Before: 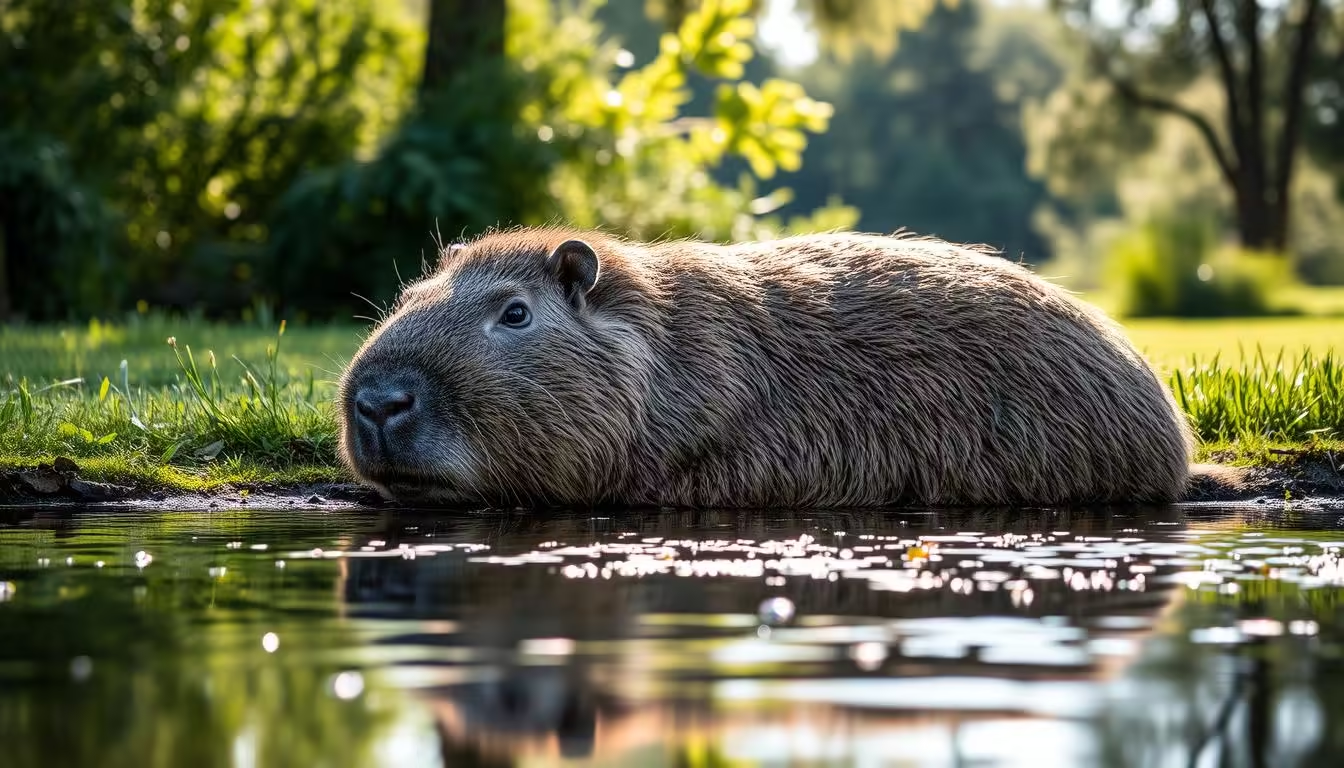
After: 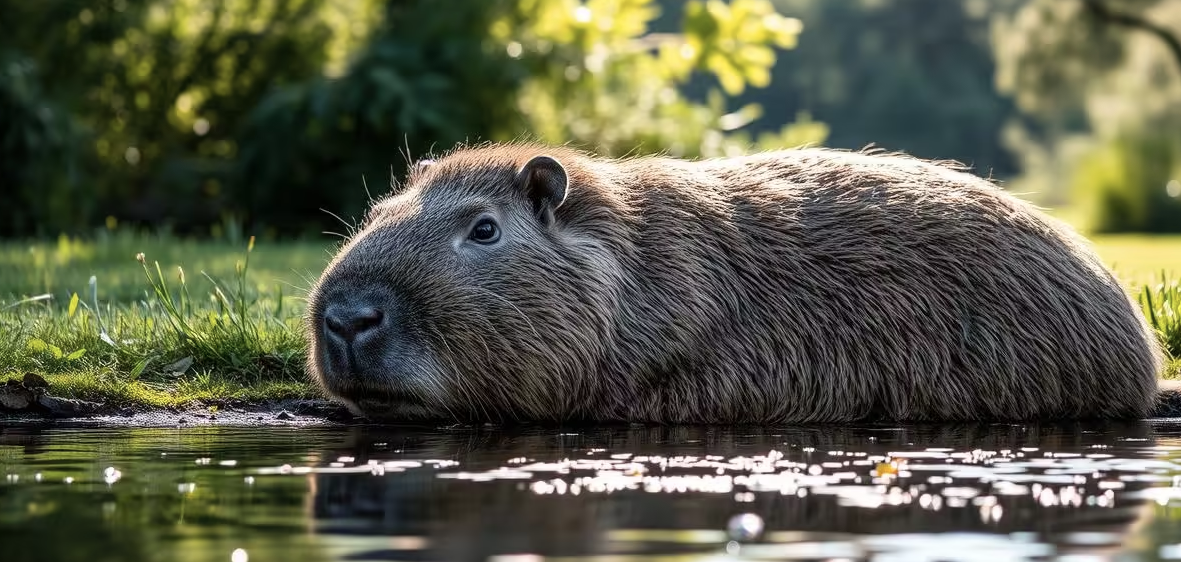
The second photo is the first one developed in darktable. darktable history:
crop and rotate: left 2.343%, top 11.05%, right 9.783%, bottom 15.725%
contrast brightness saturation: saturation -0.172
